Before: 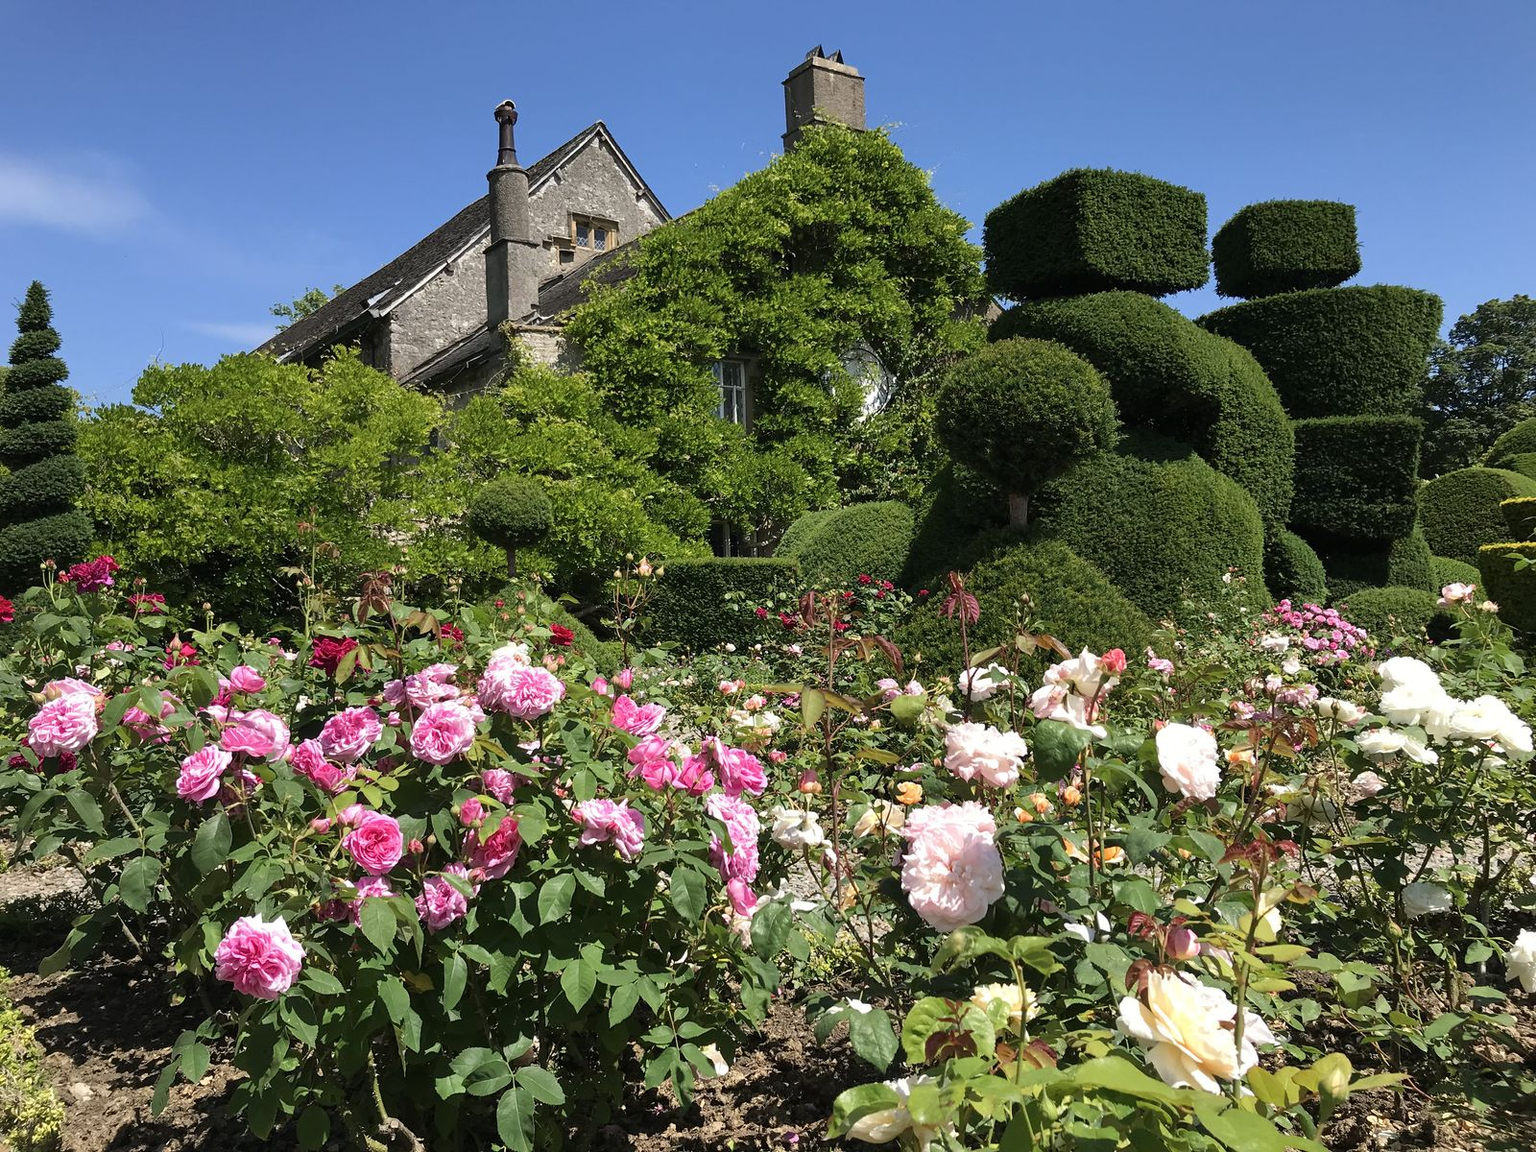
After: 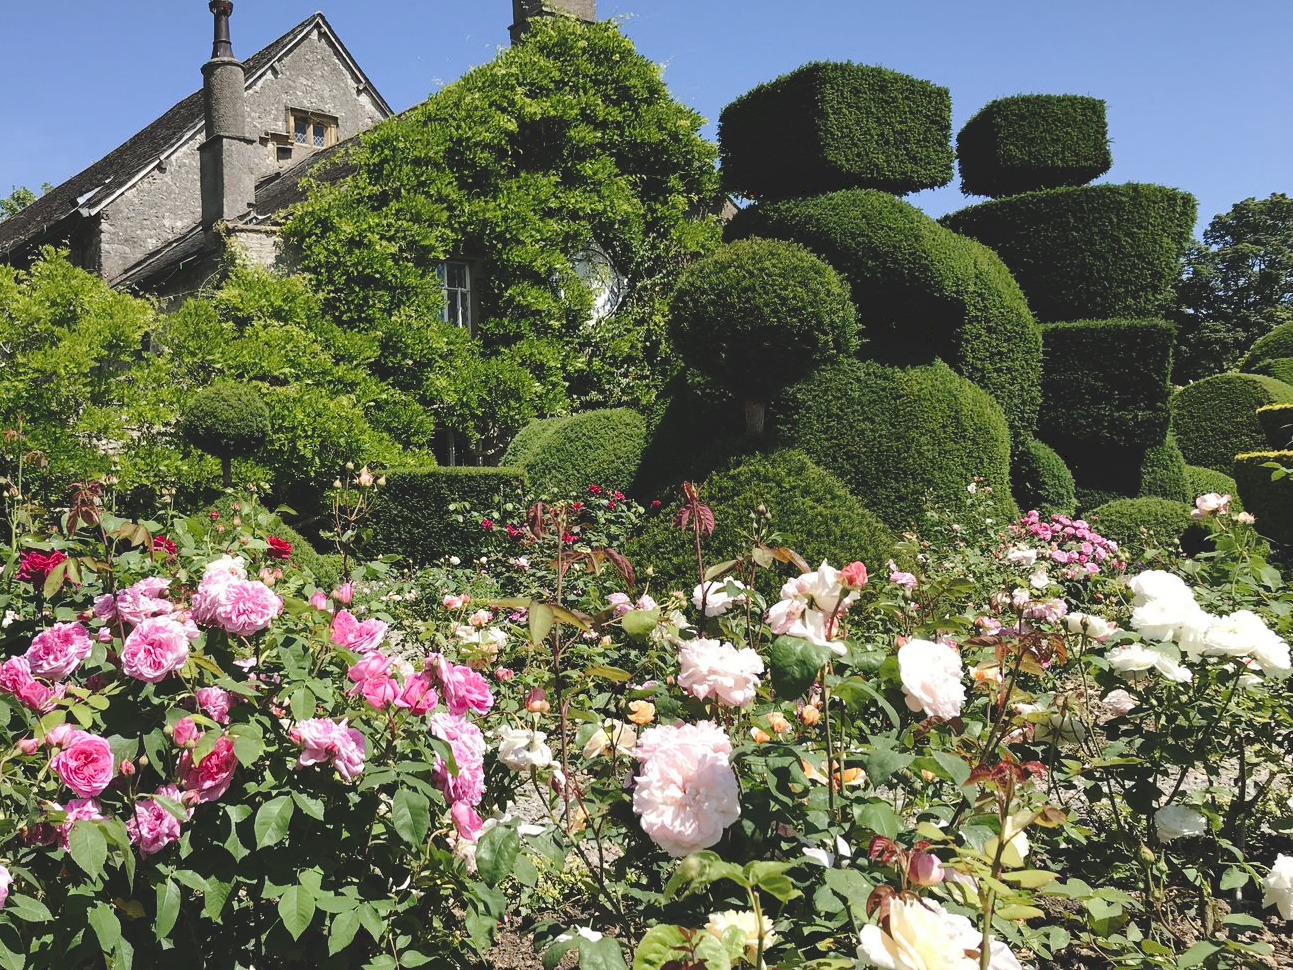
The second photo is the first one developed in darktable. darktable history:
crop: left 19.159%, top 9.58%, bottom 9.58%
tone curve: curves: ch0 [(0, 0) (0.003, 0.139) (0.011, 0.14) (0.025, 0.138) (0.044, 0.14) (0.069, 0.149) (0.1, 0.161) (0.136, 0.179) (0.177, 0.203) (0.224, 0.245) (0.277, 0.302) (0.335, 0.382) (0.399, 0.461) (0.468, 0.546) (0.543, 0.614) (0.623, 0.687) (0.709, 0.758) (0.801, 0.84) (0.898, 0.912) (1, 1)], preserve colors none
